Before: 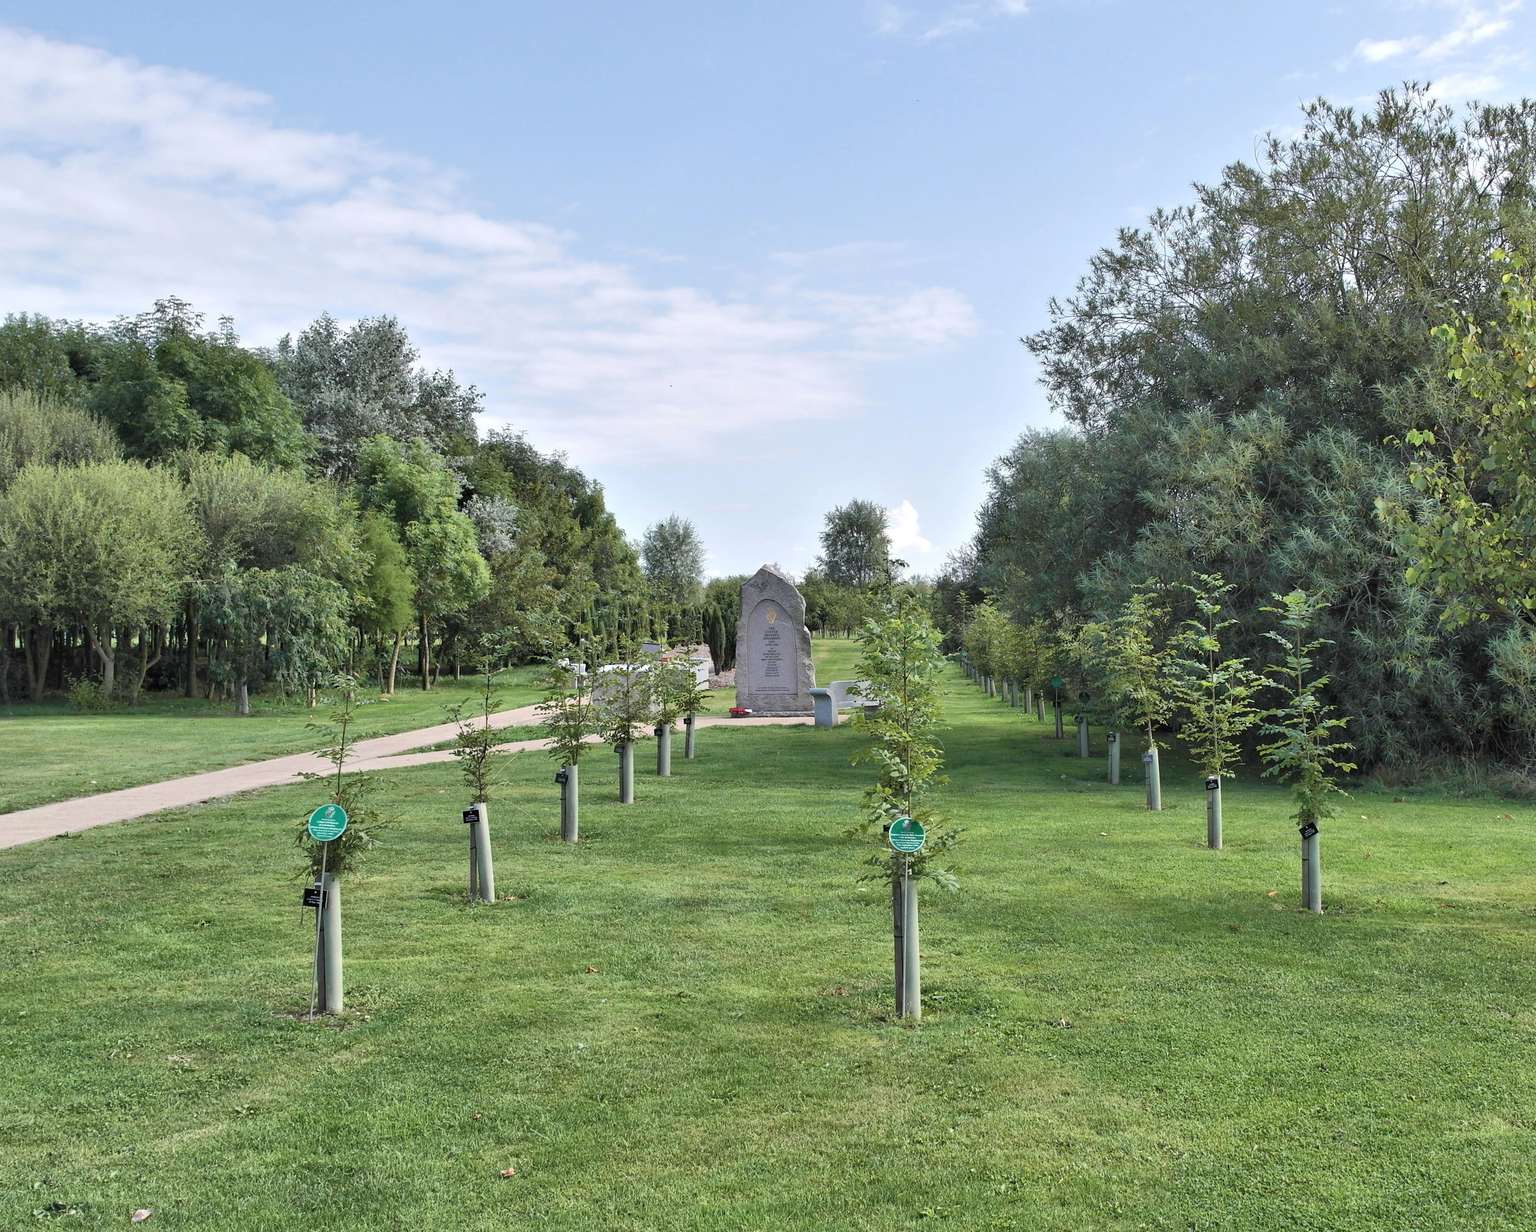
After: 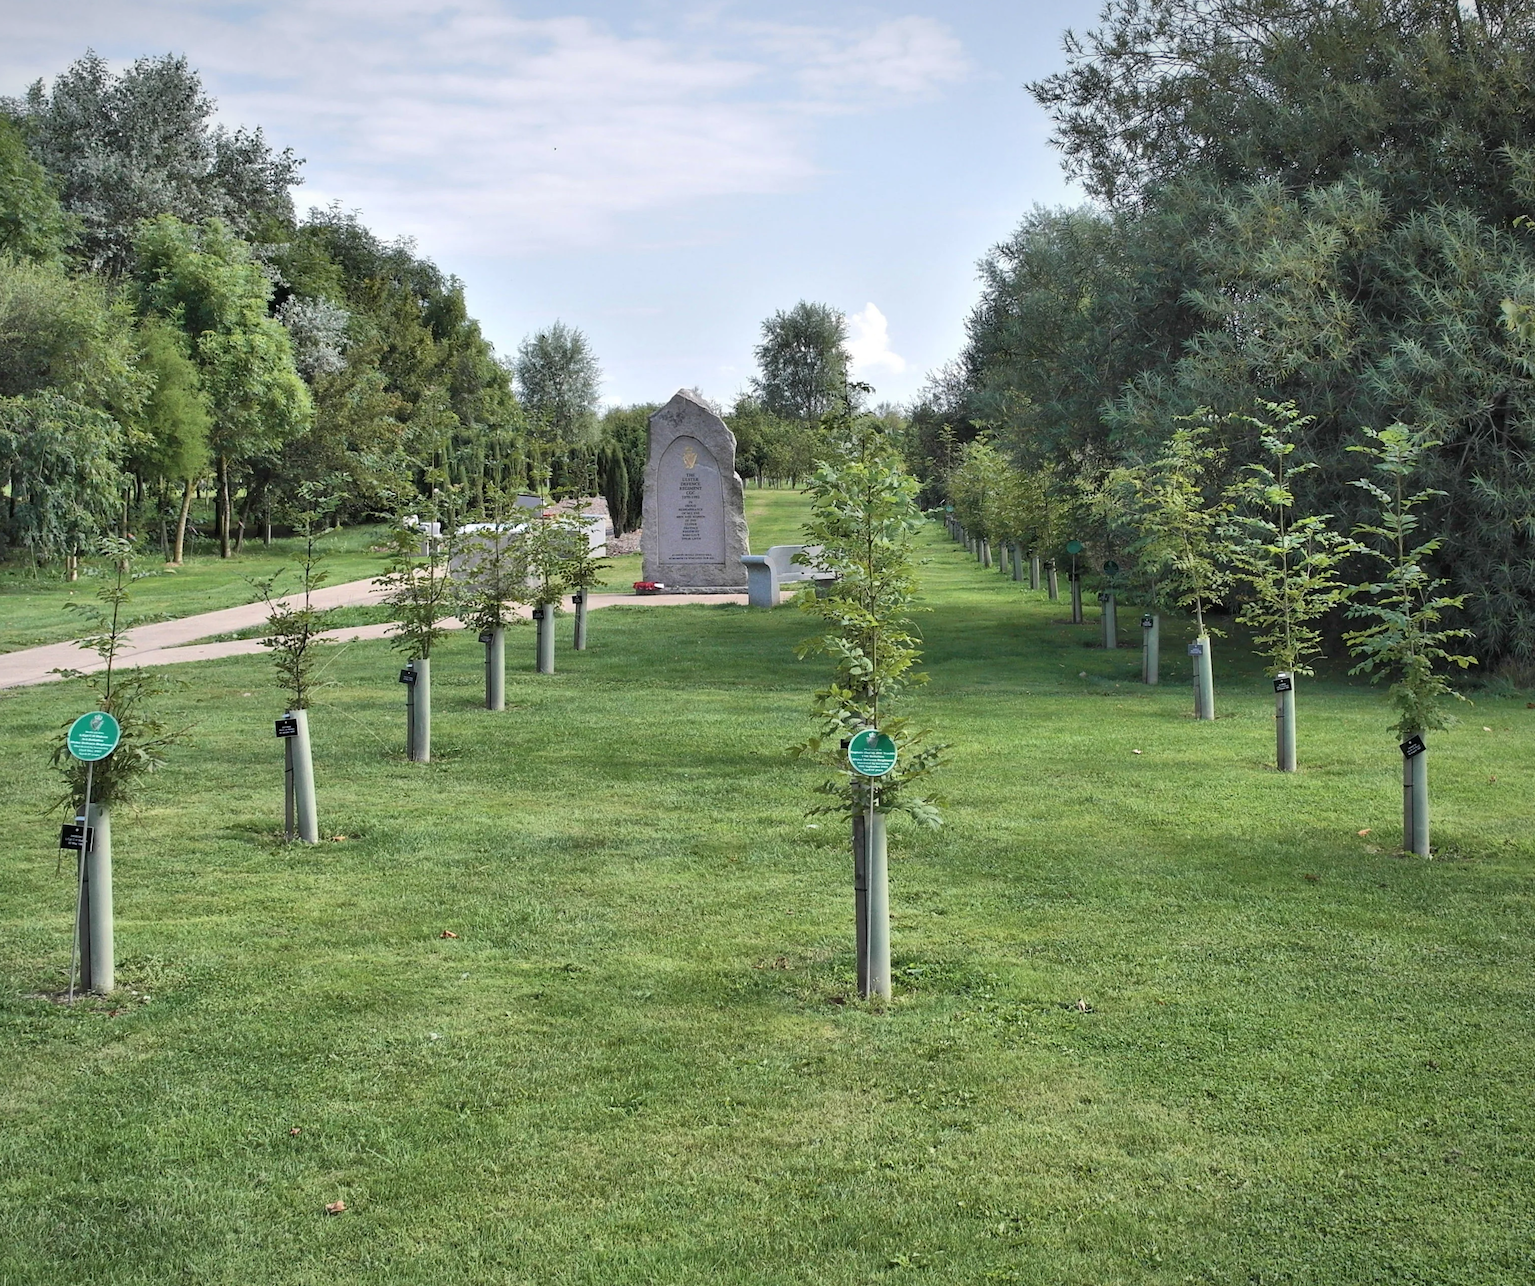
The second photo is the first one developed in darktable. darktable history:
crop: left 16.829%, top 22.382%, right 8.804%
vignetting: brightness -0.3, saturation -0.058, center (-0.121, -0.005), automatic ratio true
